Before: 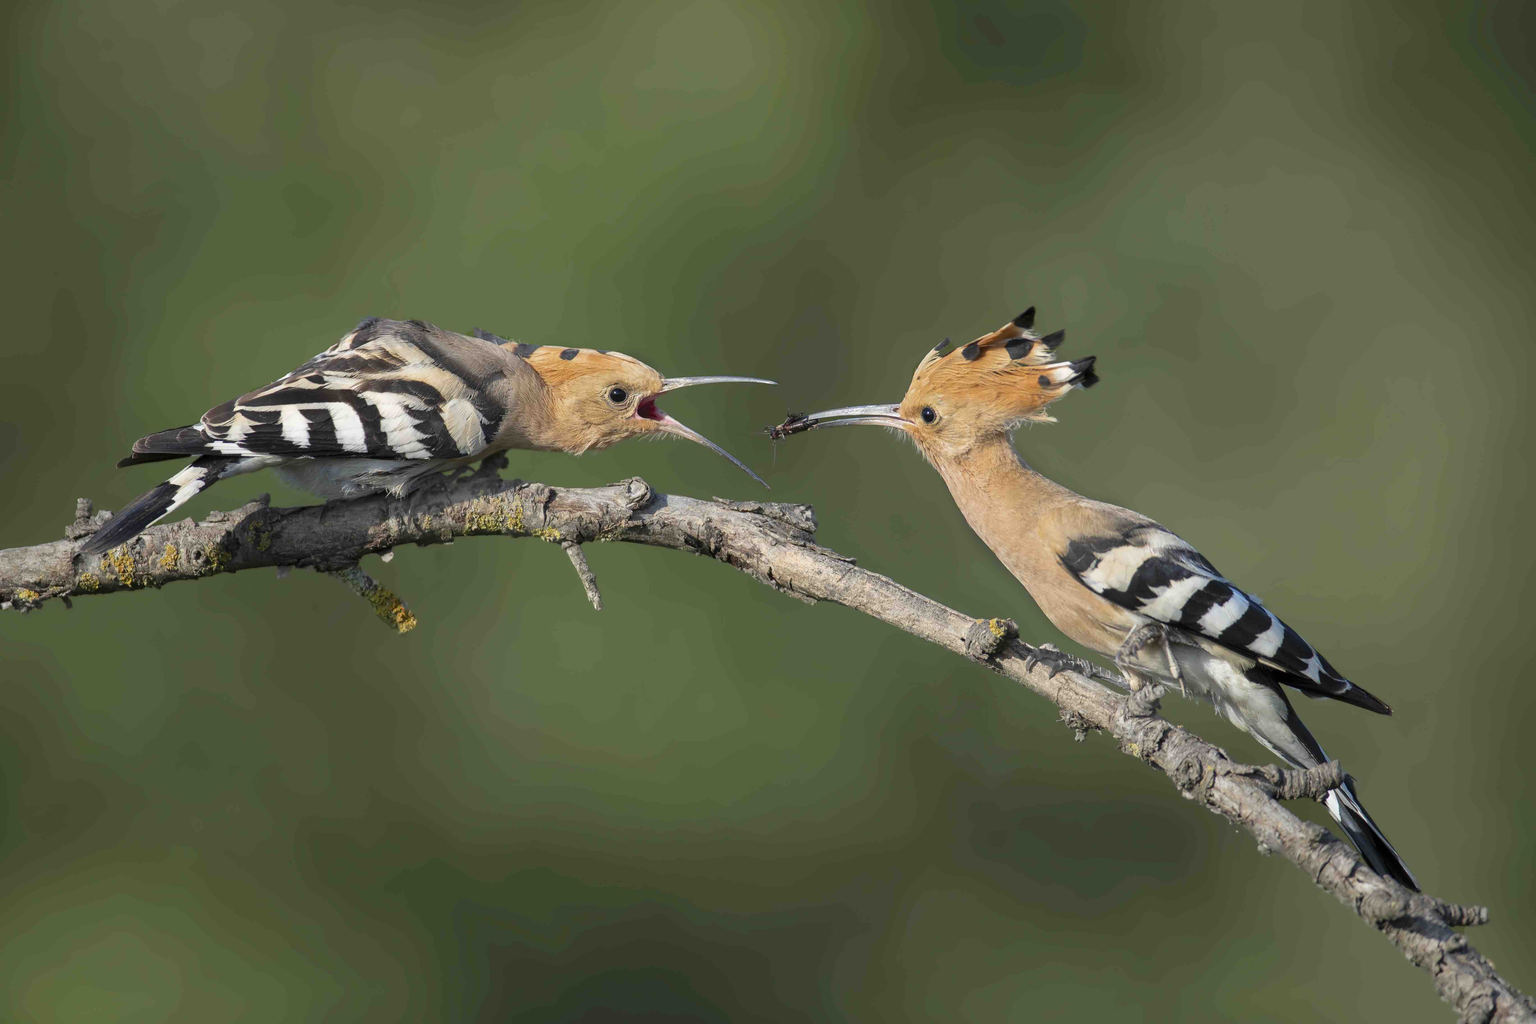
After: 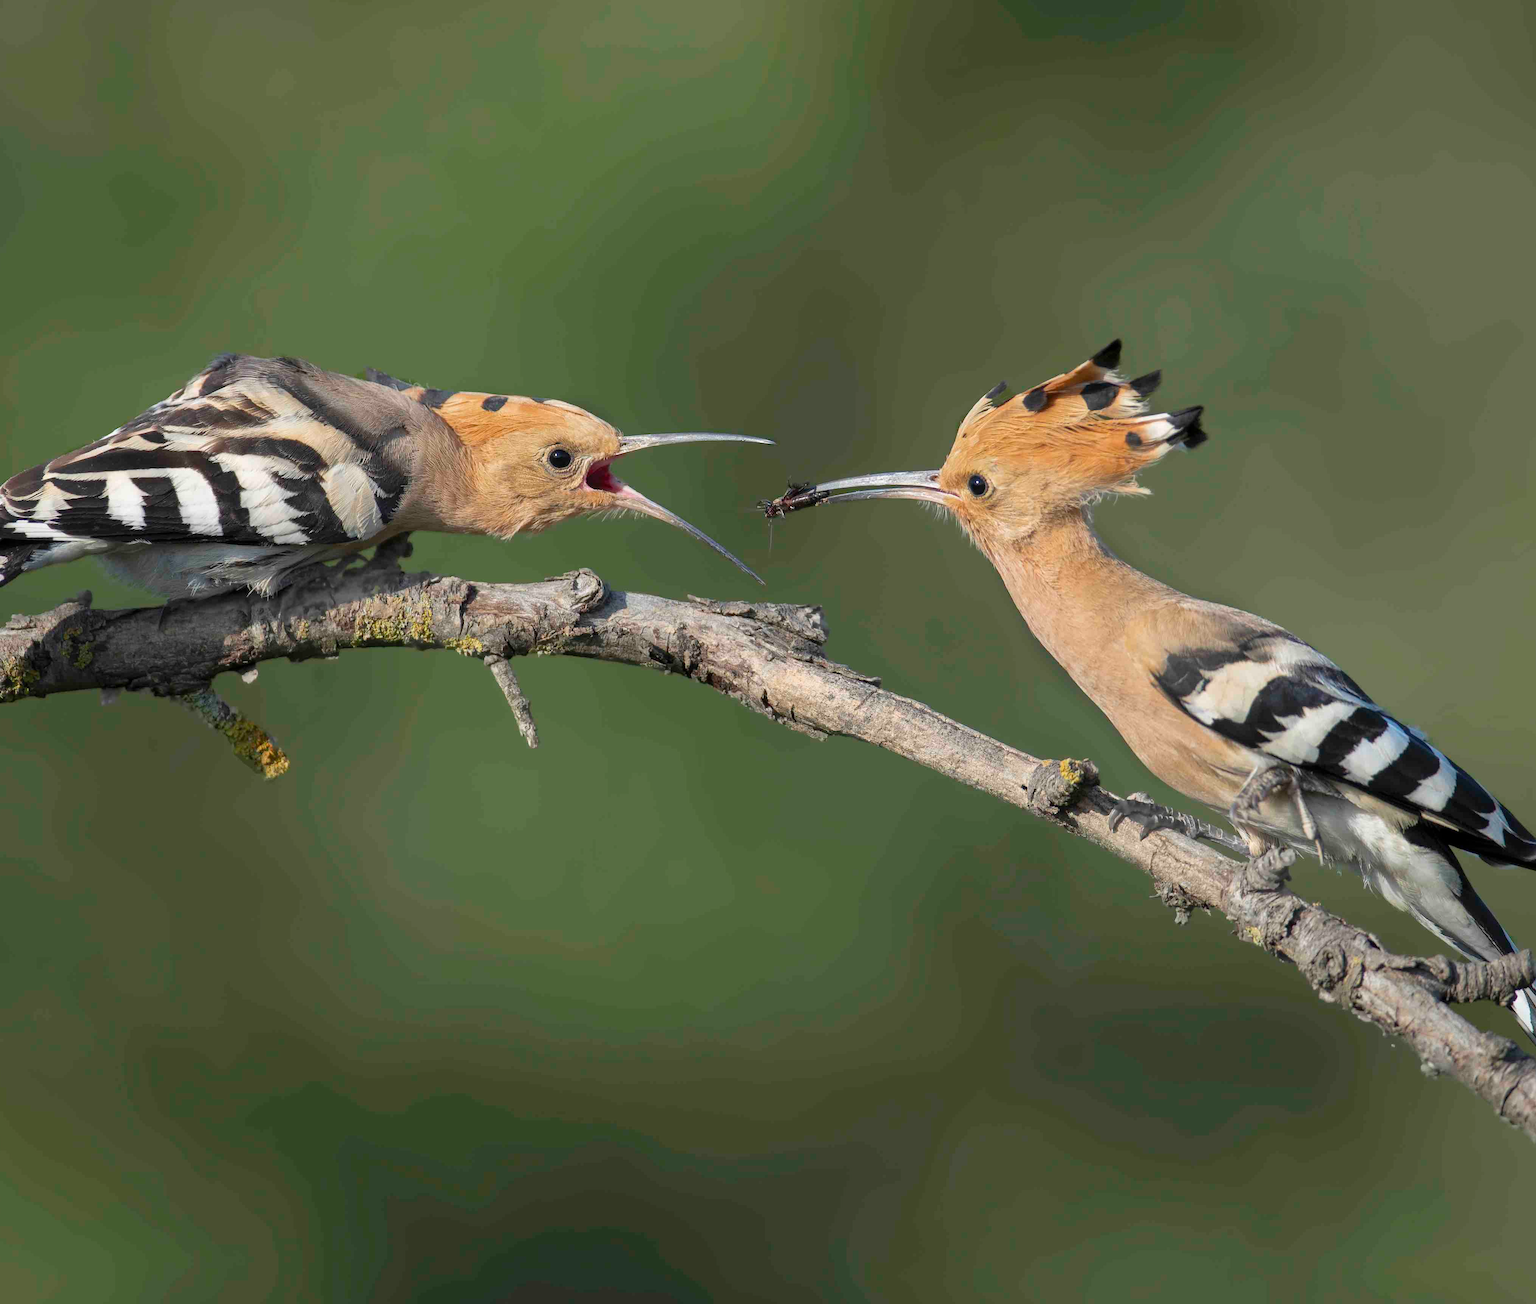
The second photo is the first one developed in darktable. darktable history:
crop and rotate: left 13.158%, top 5.371%, right 12.519%
